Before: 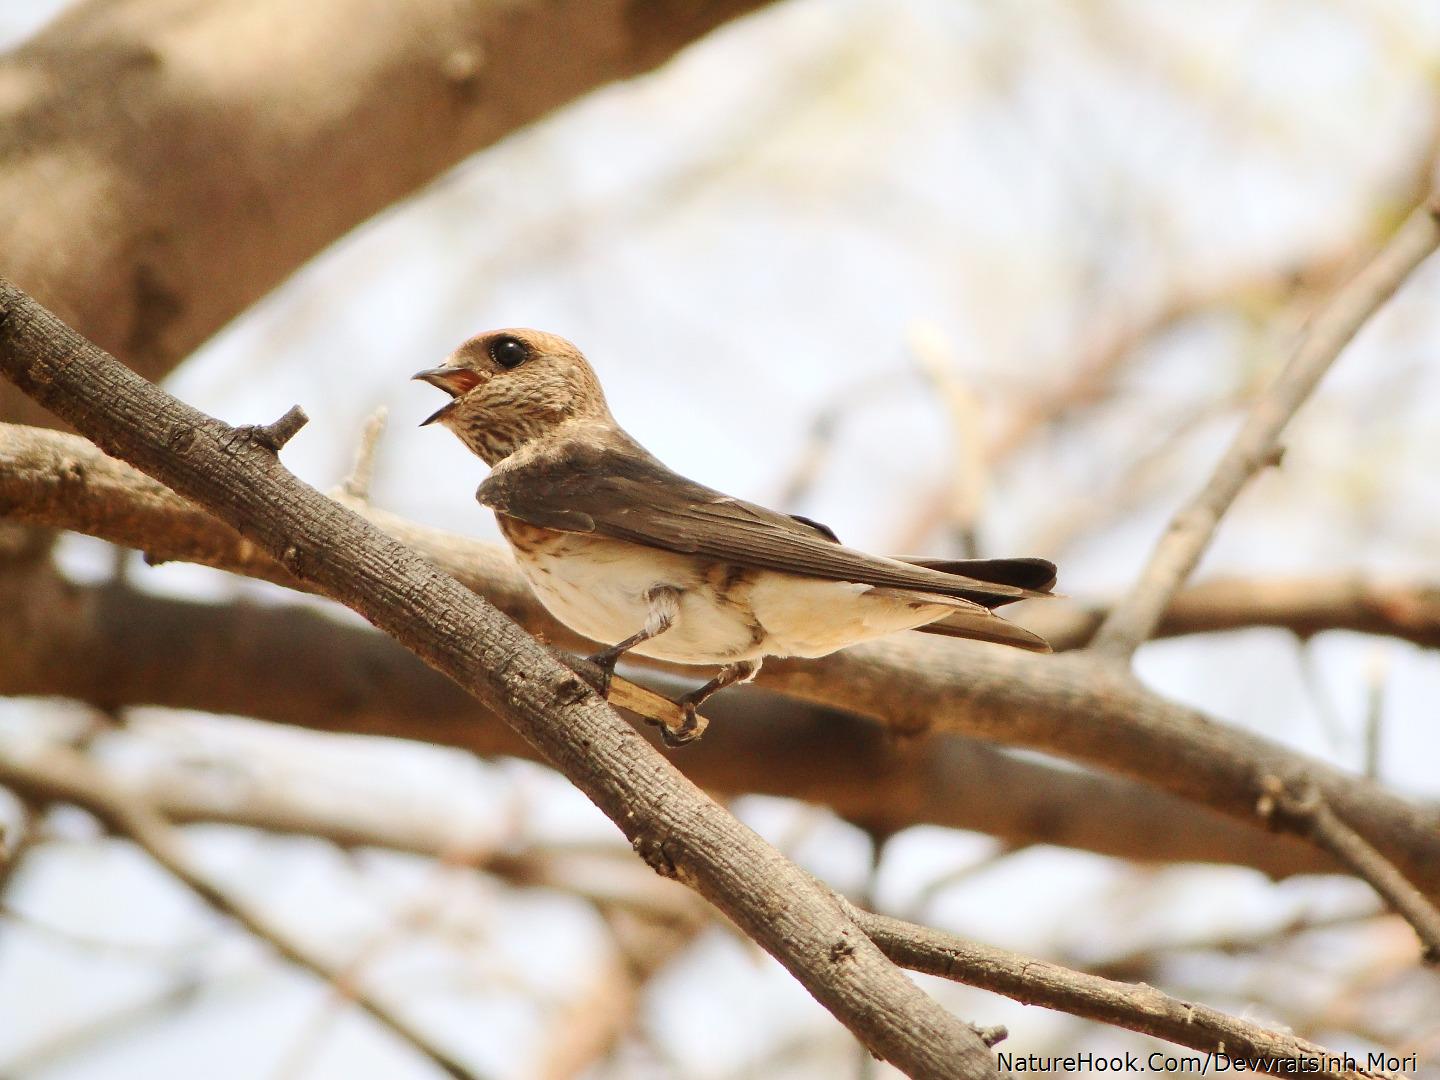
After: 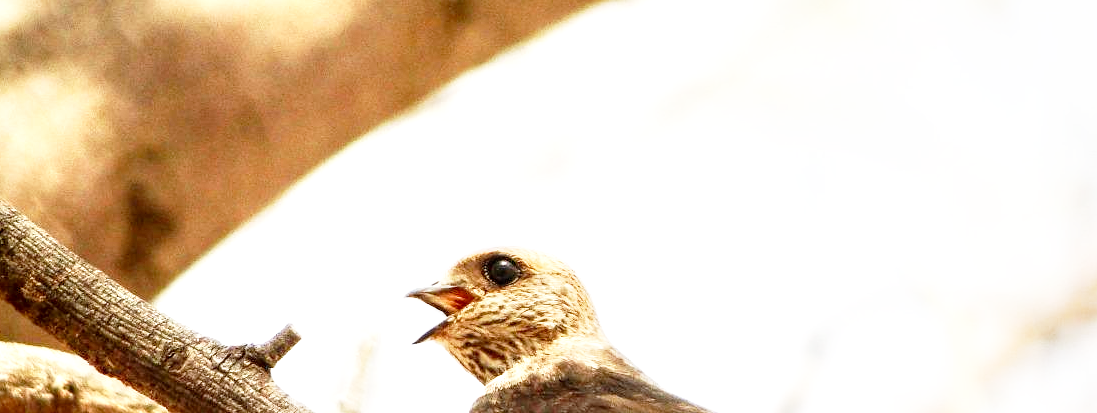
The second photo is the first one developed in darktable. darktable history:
crop: left 0.545%, top 7.648%, right 23.268%, bottom 54.028%
base curve: curves: ch0 [(0, 0) (0.012, 0.01) (0.073, 0.168) (0.31, 0.711) (0.645, 0.957) (1, 1)], preserve colors none
local contrast: highlights 58%, detail 146%
